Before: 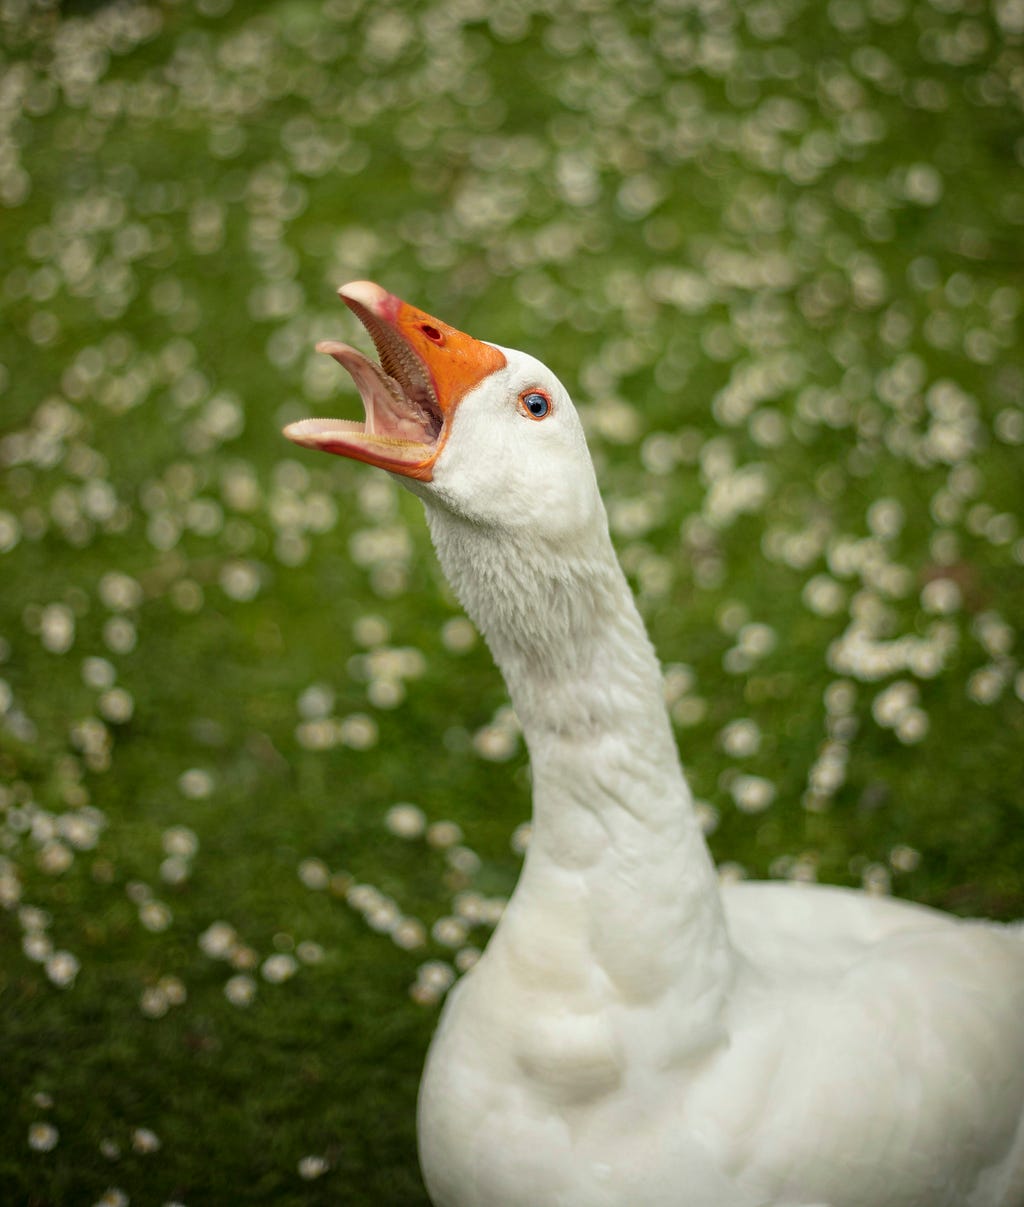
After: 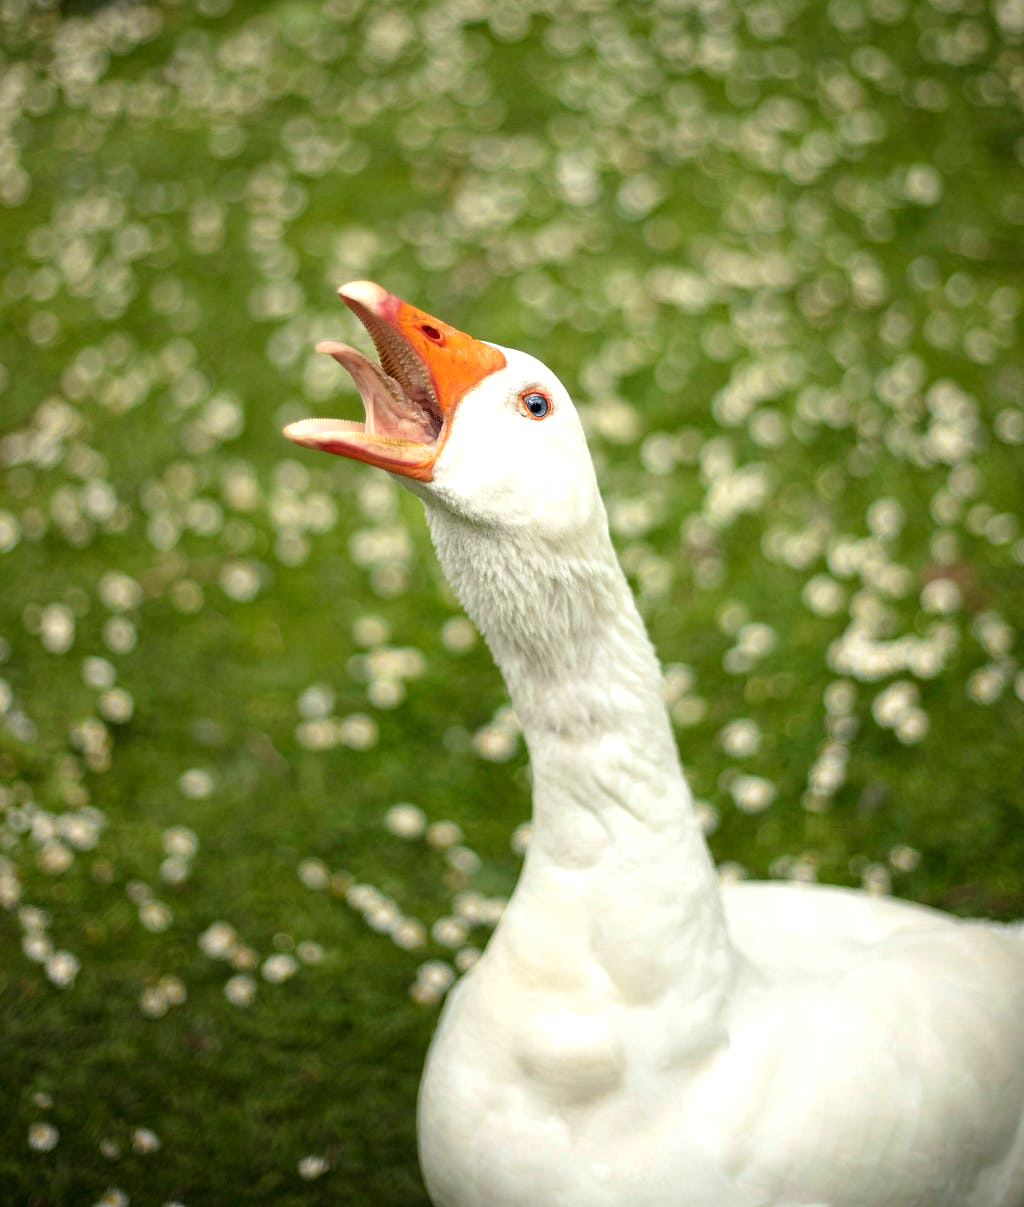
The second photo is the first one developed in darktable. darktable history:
exposure: exposure 0.63 EV, compensate exposure bias true, compensate highlight preservation false
